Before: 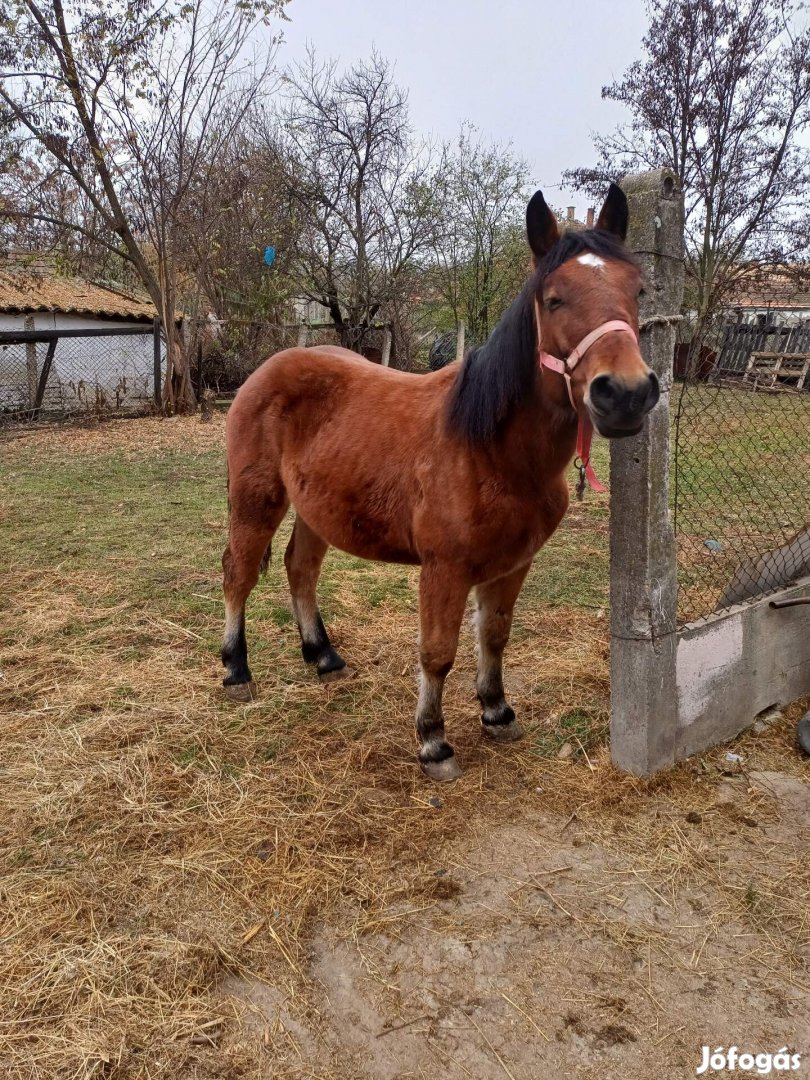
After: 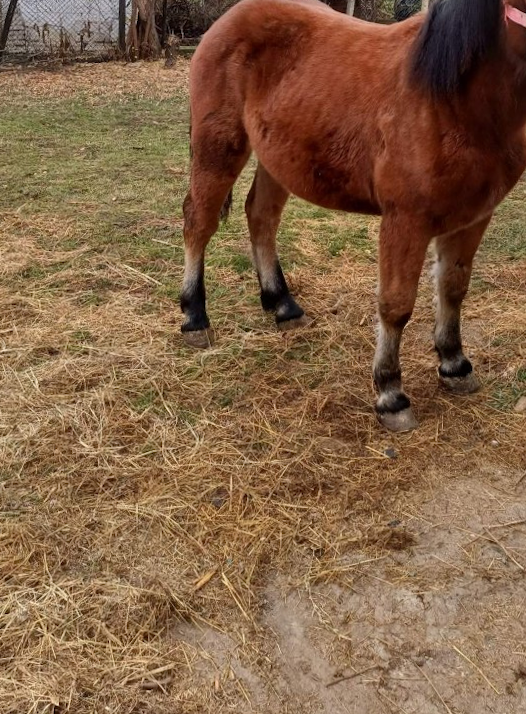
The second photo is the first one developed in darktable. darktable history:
crop and rotate: angle -1.24°, left 3.614%, top 31.947%, right 29.56%
